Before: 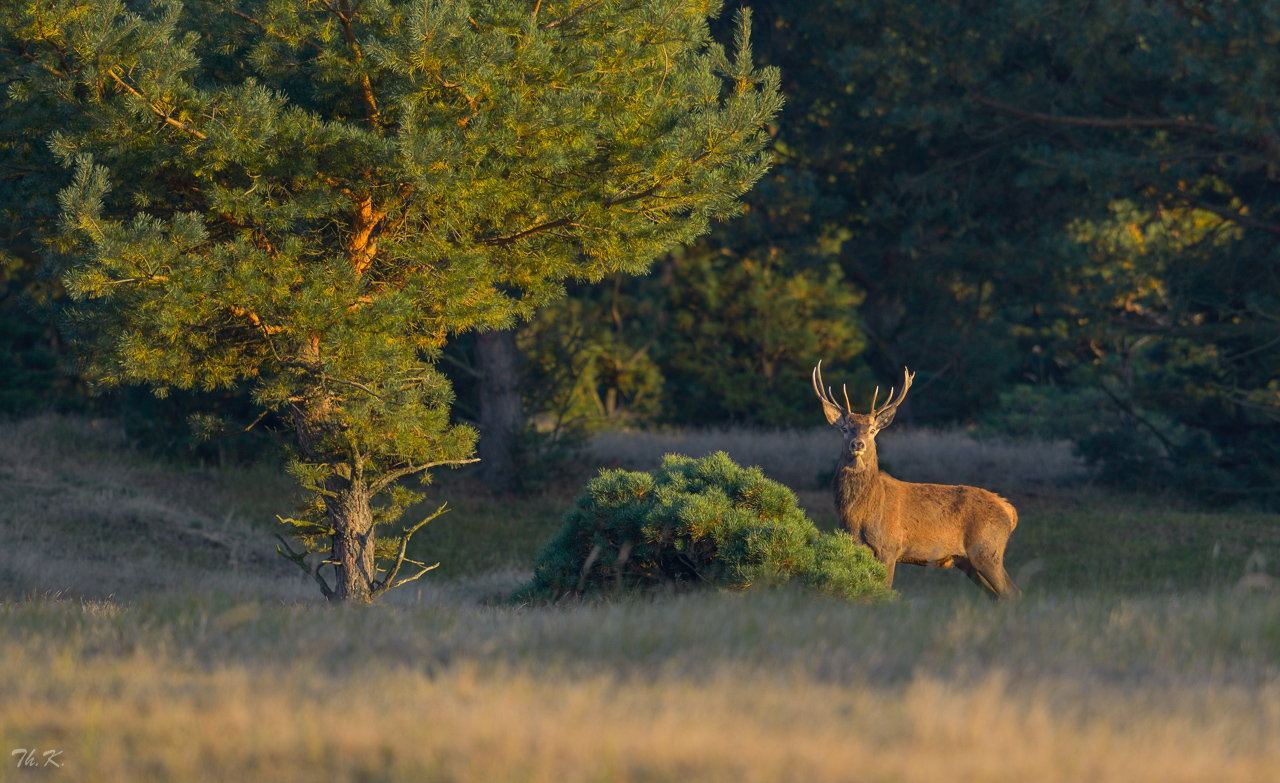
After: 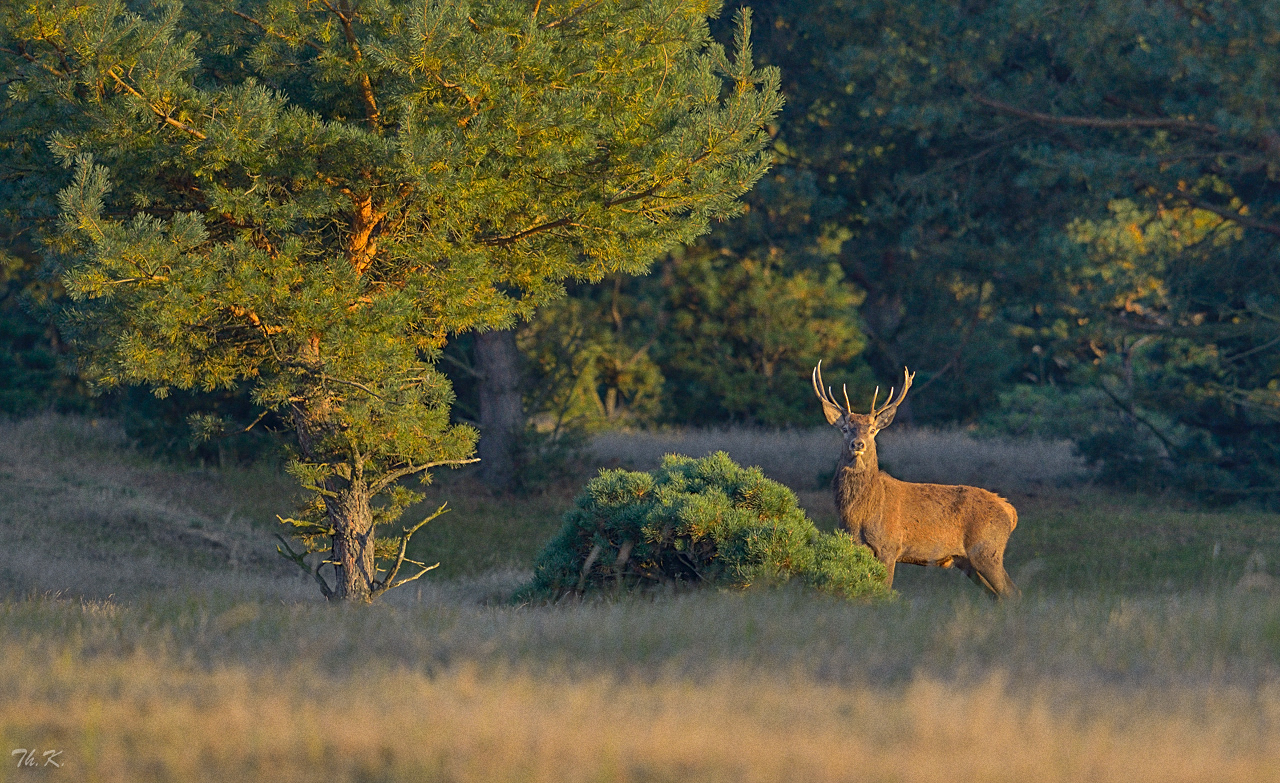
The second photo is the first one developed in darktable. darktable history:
grain: coarseness 0.09 ISO
sharpen: on, module defaults
shadows and highlights: on, module defaults
